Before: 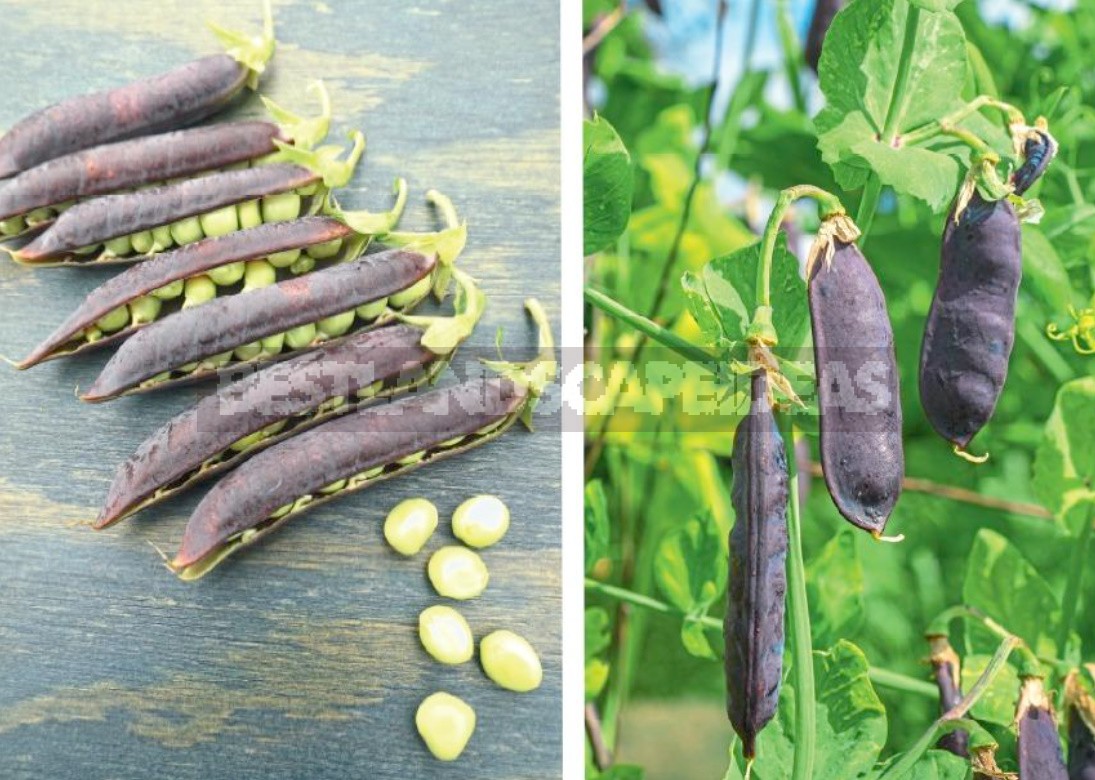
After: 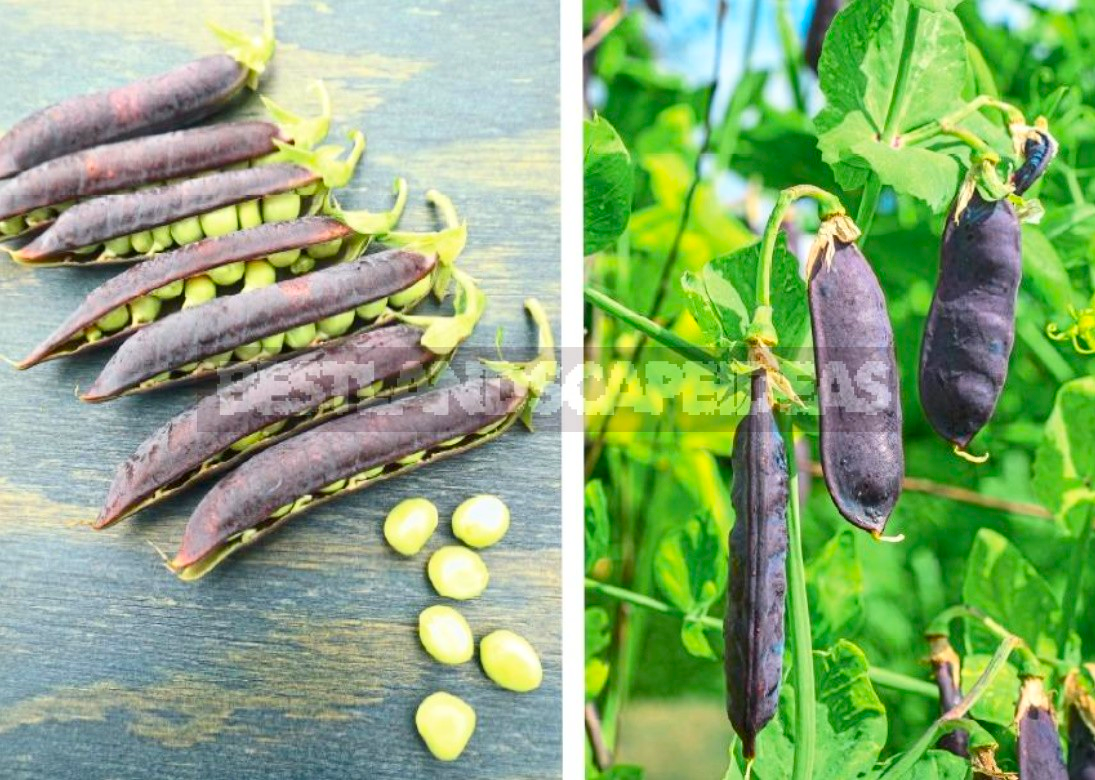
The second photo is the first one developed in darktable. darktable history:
contrast brightness saturation: contrast 0.172, saturation 0.303
